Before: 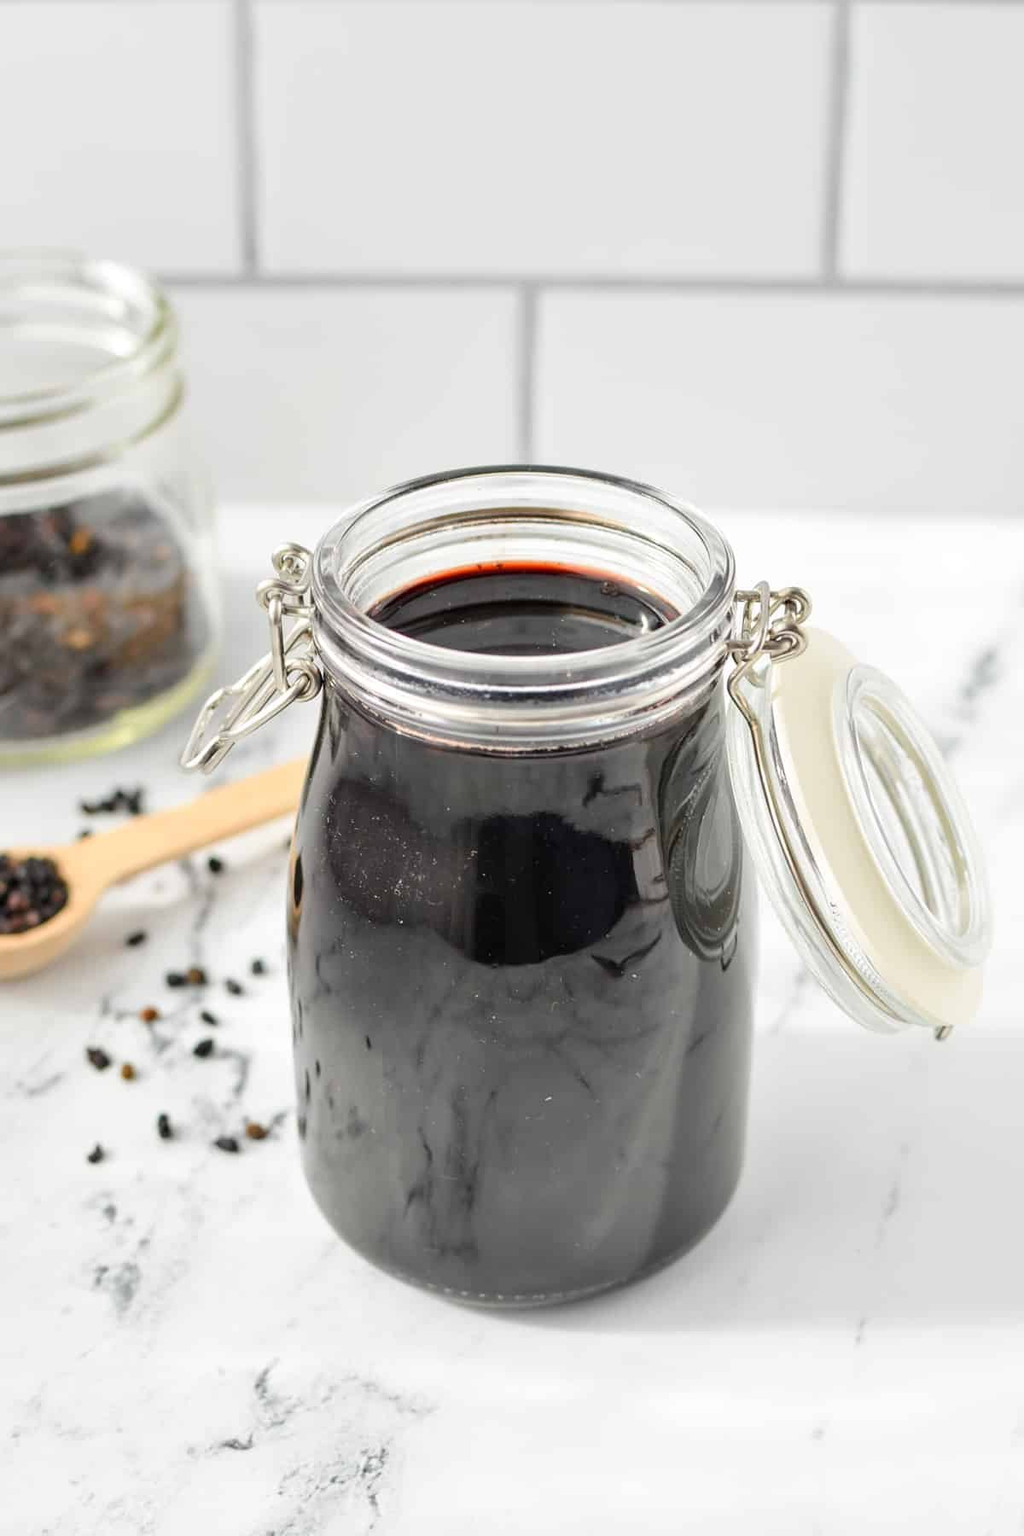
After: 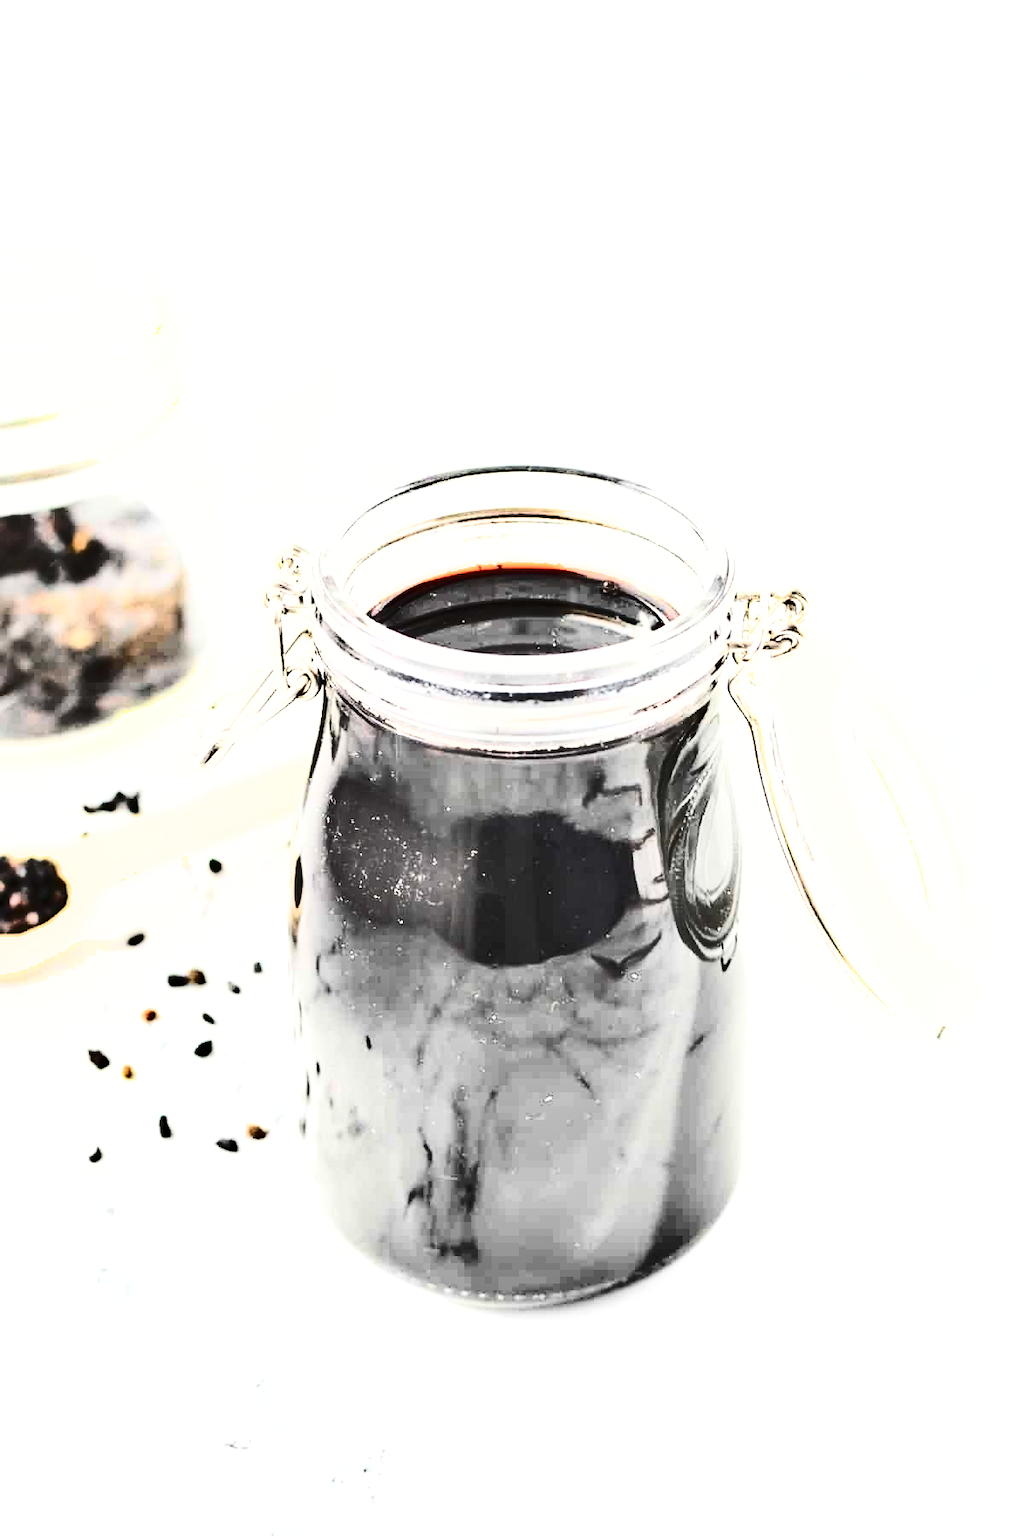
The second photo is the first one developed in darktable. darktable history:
contrast brightness saturation: contrast 0.565, brightness 0.578, saturation -0.343
exposure: black level correction 0, exposure 1.199 EV, compensate highlight preservation false
shadows and highlights: white point adjustment 0.161, highlights -69.22, soften with gaussian
tone equalizer: on, module defaults
